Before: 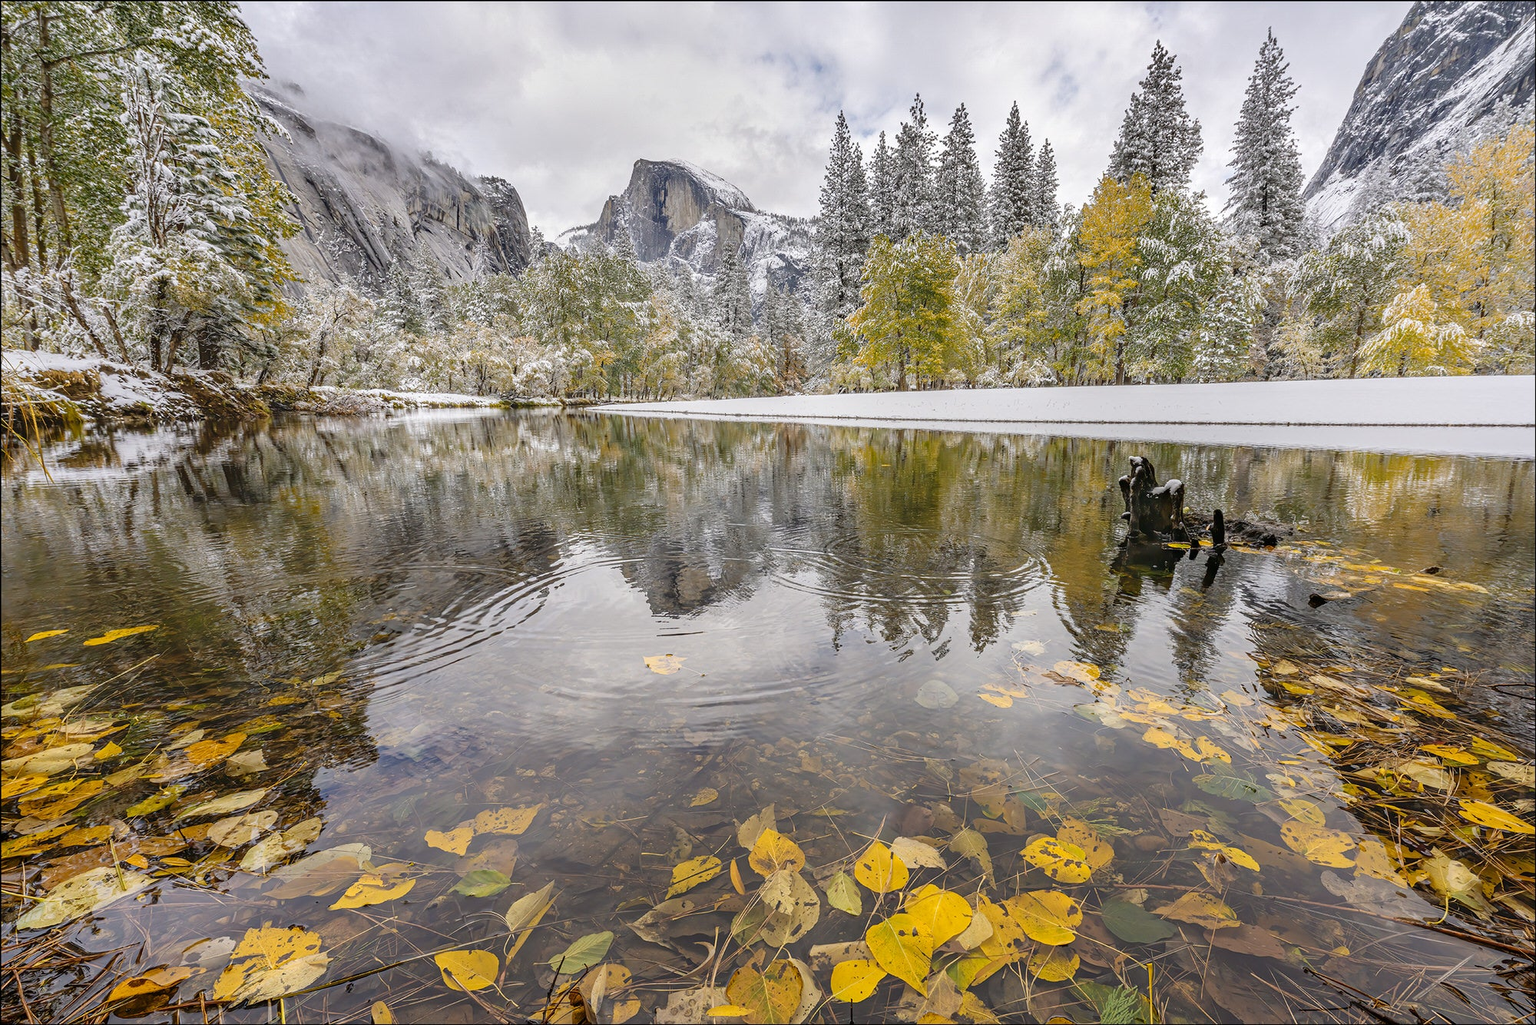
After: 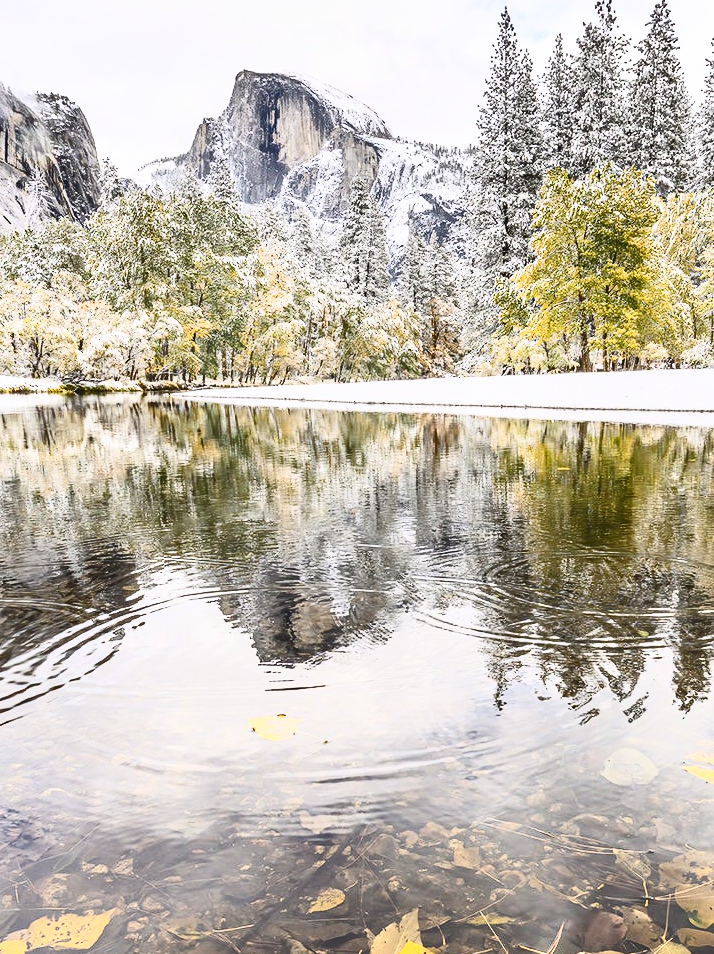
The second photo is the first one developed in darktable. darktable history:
contrast brightness saturation: contrast 0.603, brightness 0.344, saturation 0.136
crop and rotate: left 29.535%, top 10.295%, right 34.732%, bottom 18.136%
